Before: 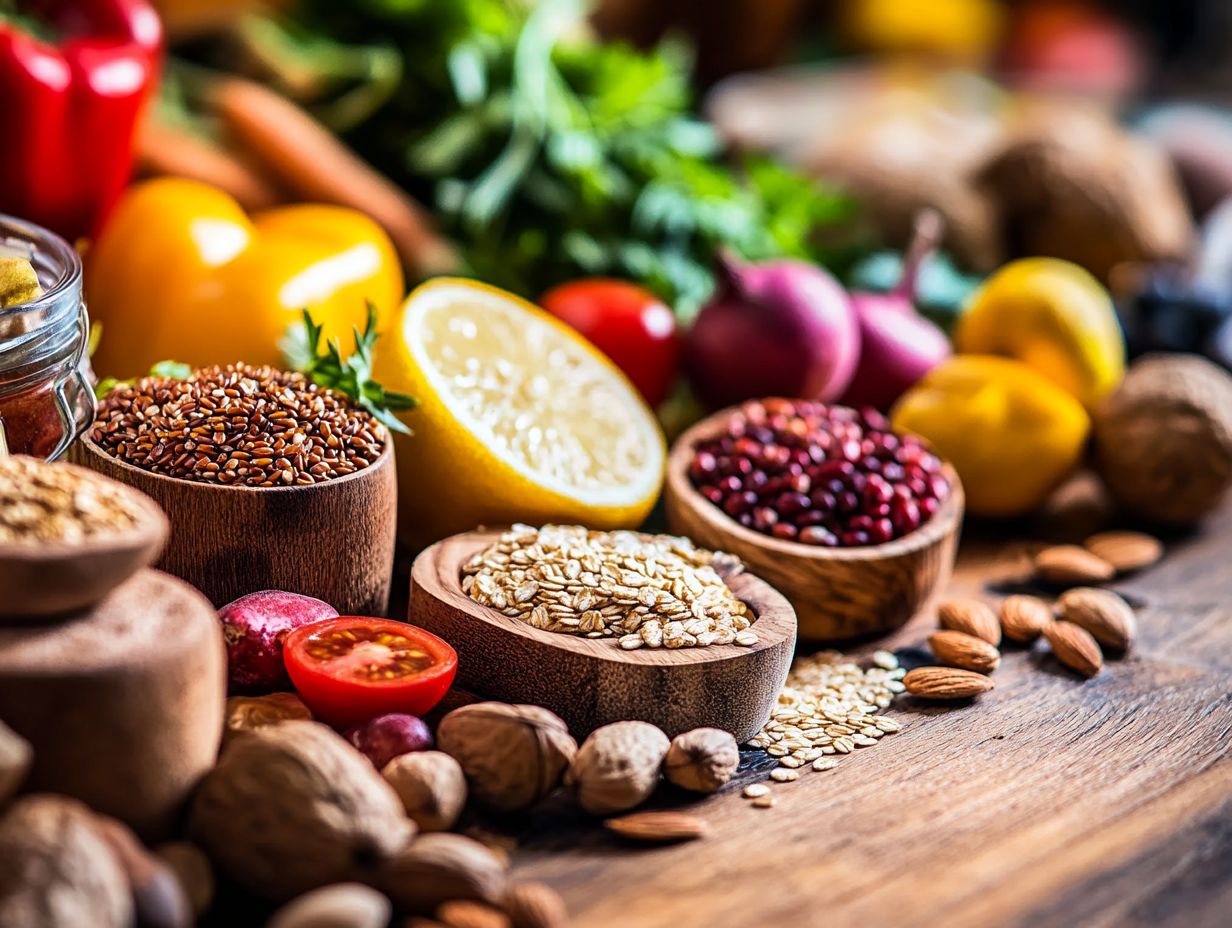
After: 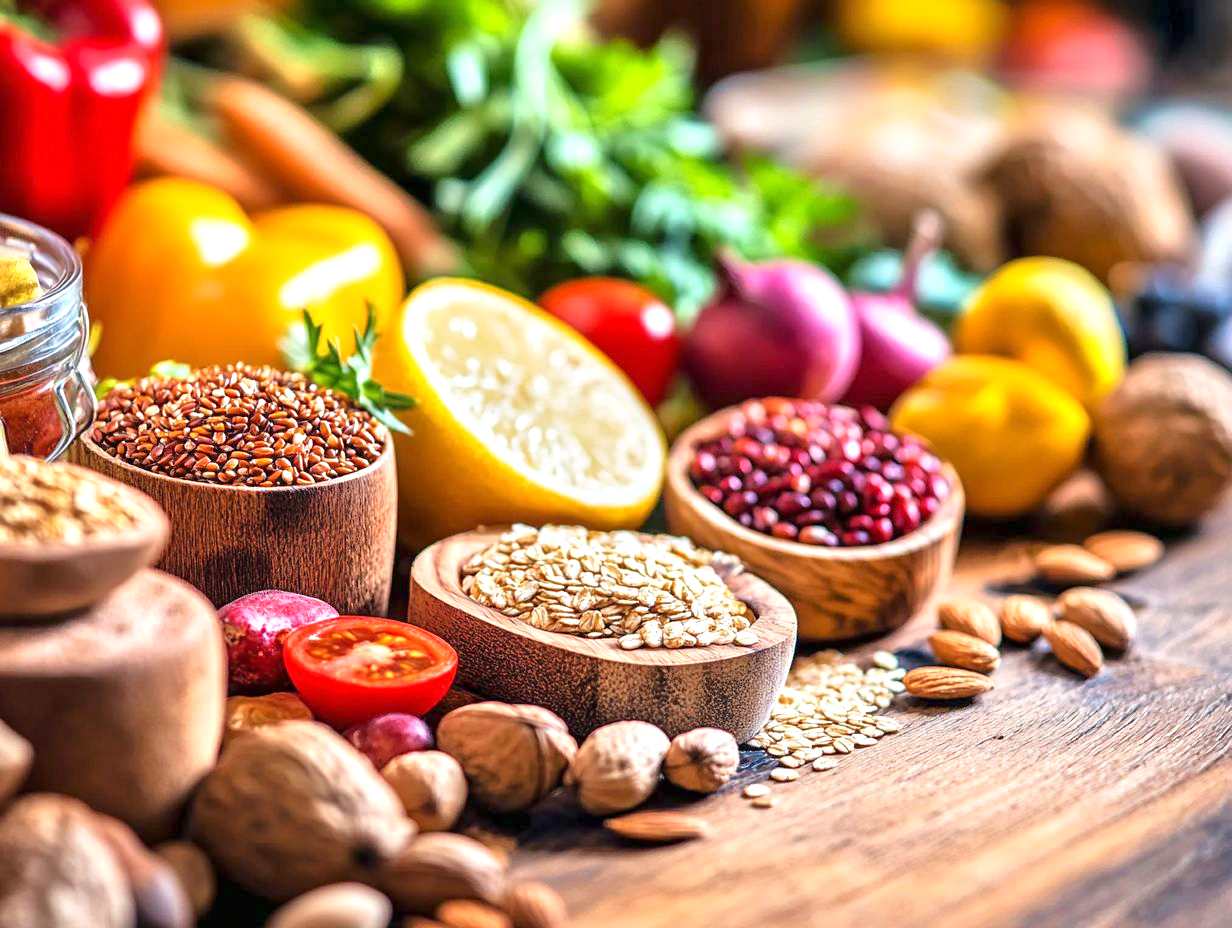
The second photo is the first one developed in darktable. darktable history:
tone equalizer: -8 EV 1.96 EV, -7 EV 1.97 EV, -6 EV 1.97 EV, -5 EV 1.98 EV, -4 EV 1.97 EV, -3 EV 1.49 EV, -2 EV 0.988 EV, -1 EV 0.494 EV, mask exposure compensation -0.503 EV
